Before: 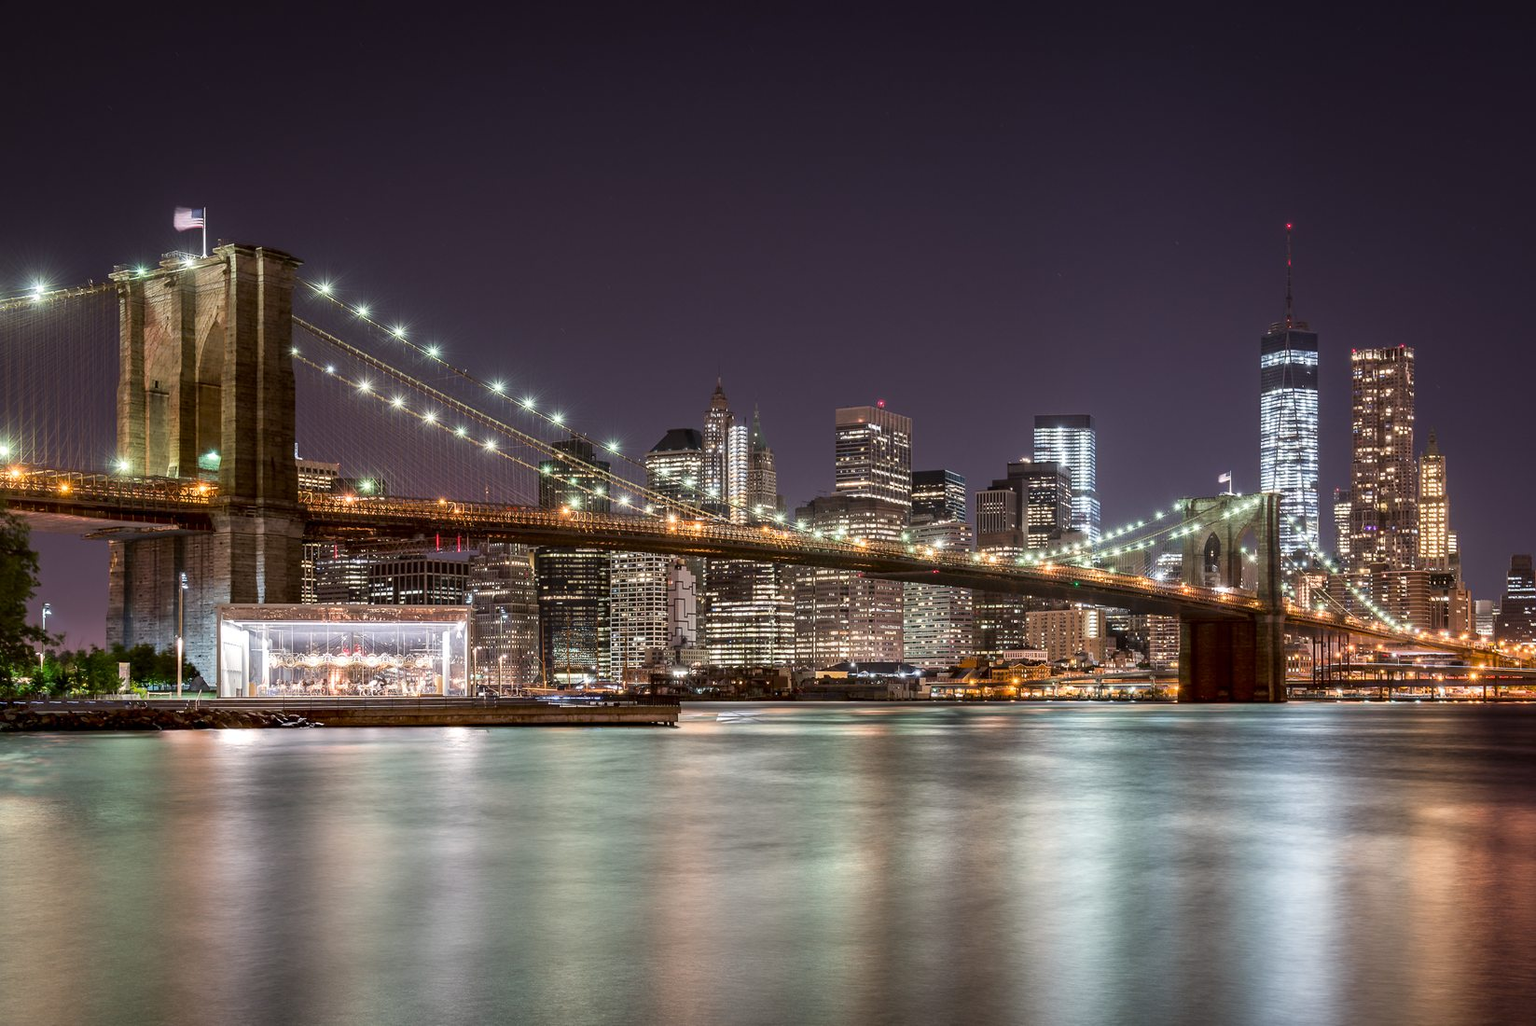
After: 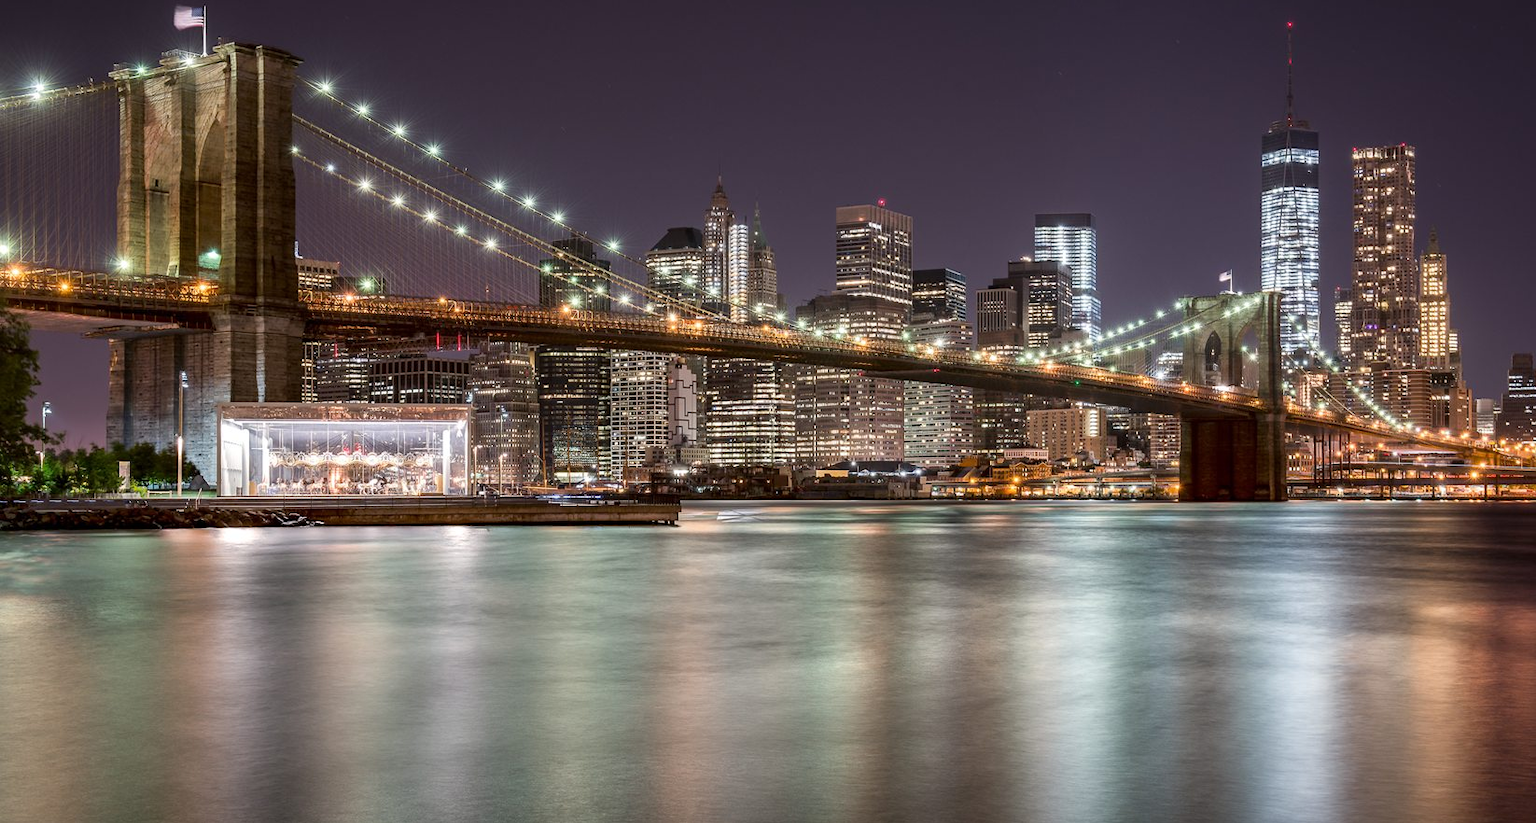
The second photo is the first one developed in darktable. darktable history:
crop and rotate: top 19.711%
